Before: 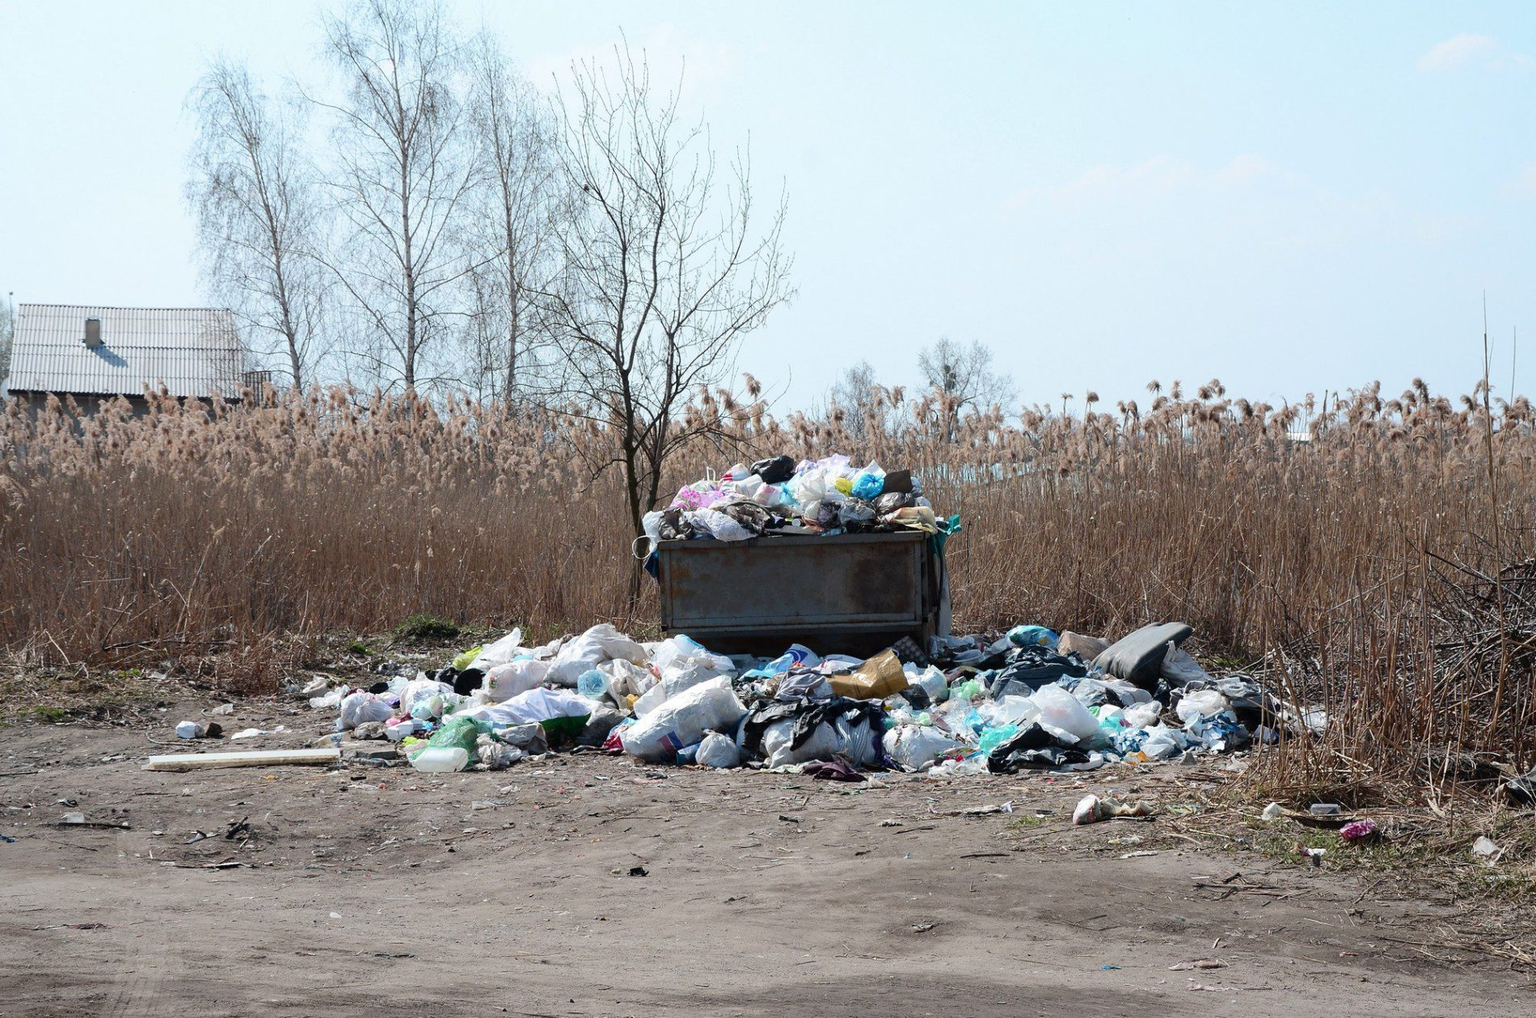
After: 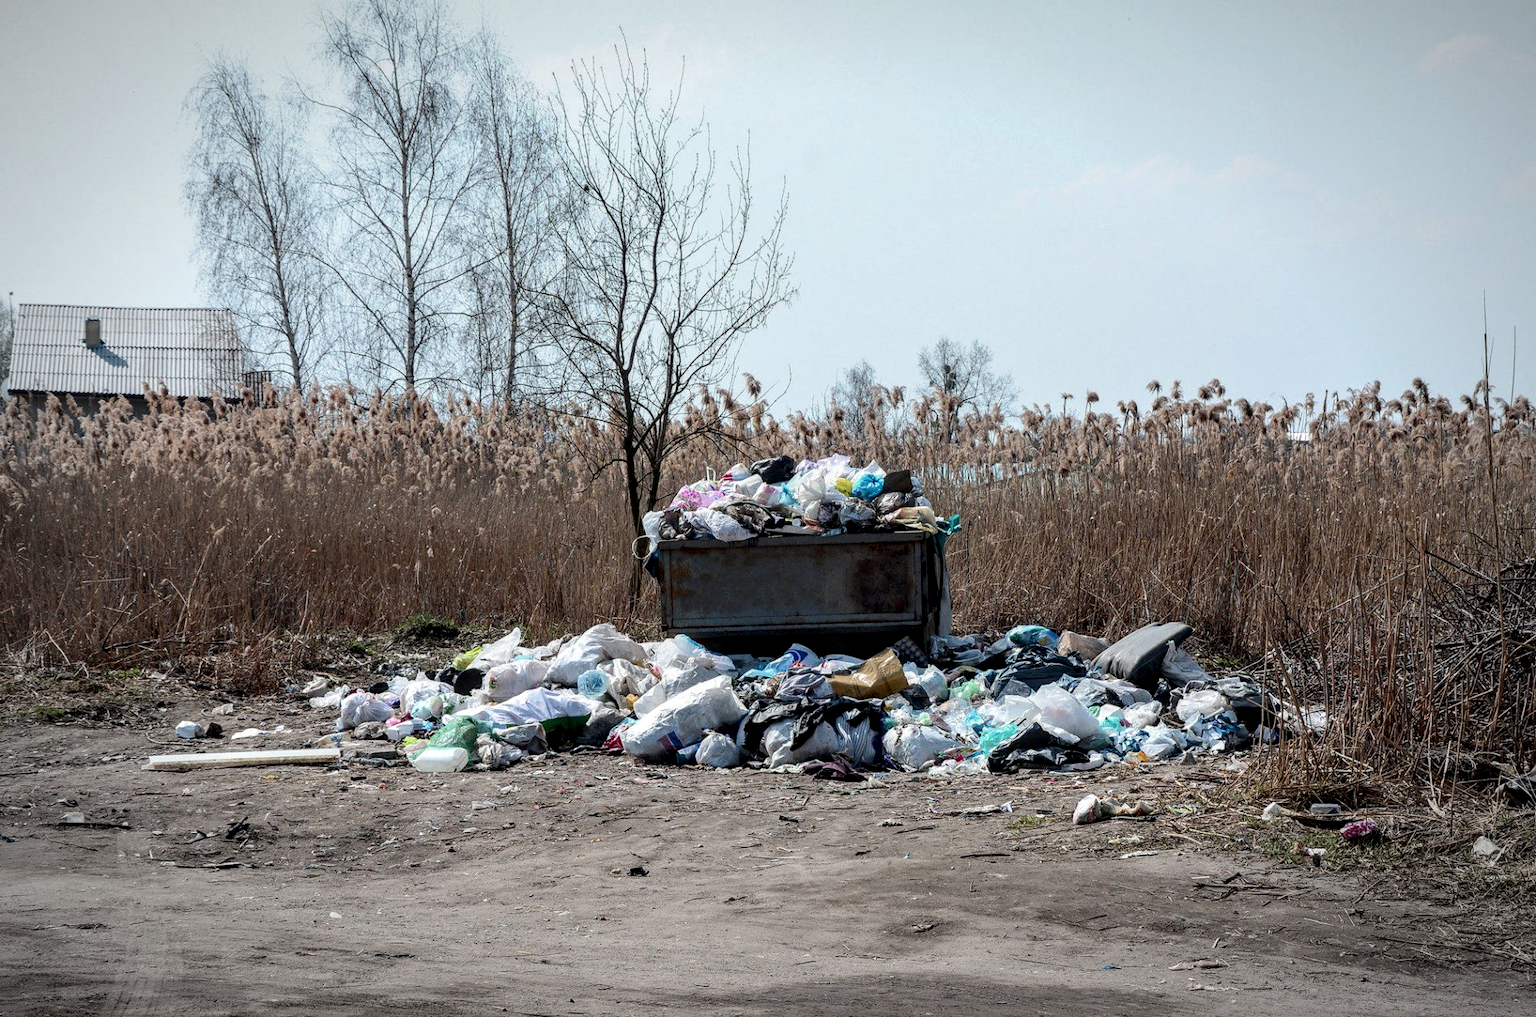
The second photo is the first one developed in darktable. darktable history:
local contrast: detail 150%
exposure: exposure -0.183 EV, compensate highlight preservation false
vignetting: fall-off start 81.1%, fall-off radius 61.65%, automatic ratio true, width/height ratio 1.42
